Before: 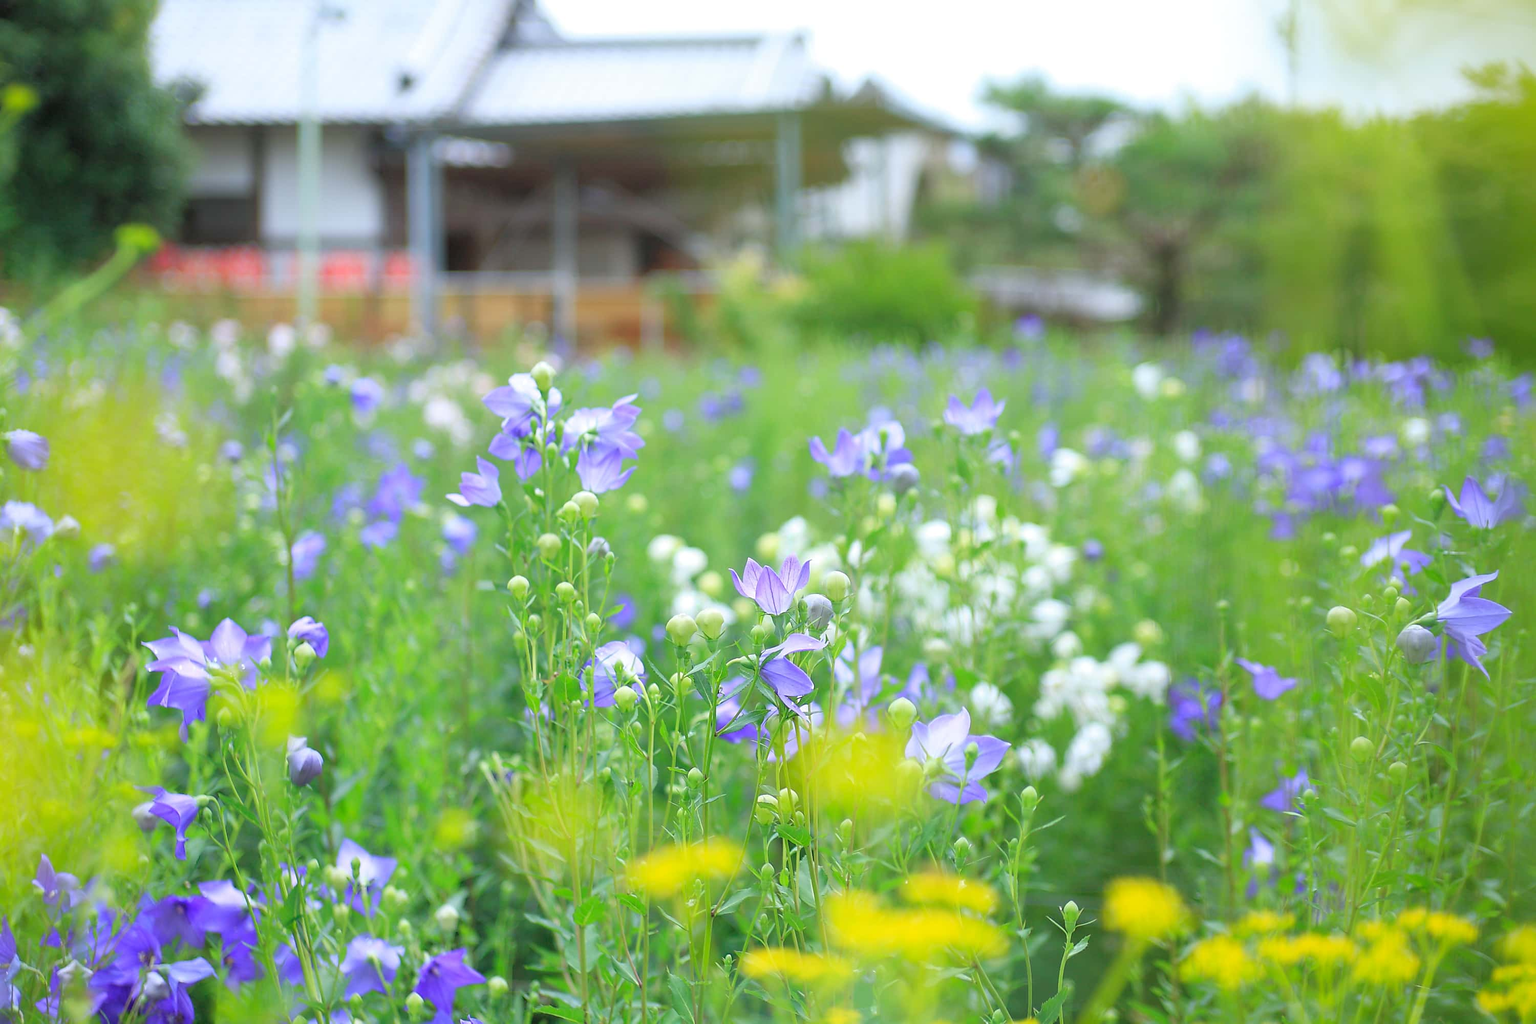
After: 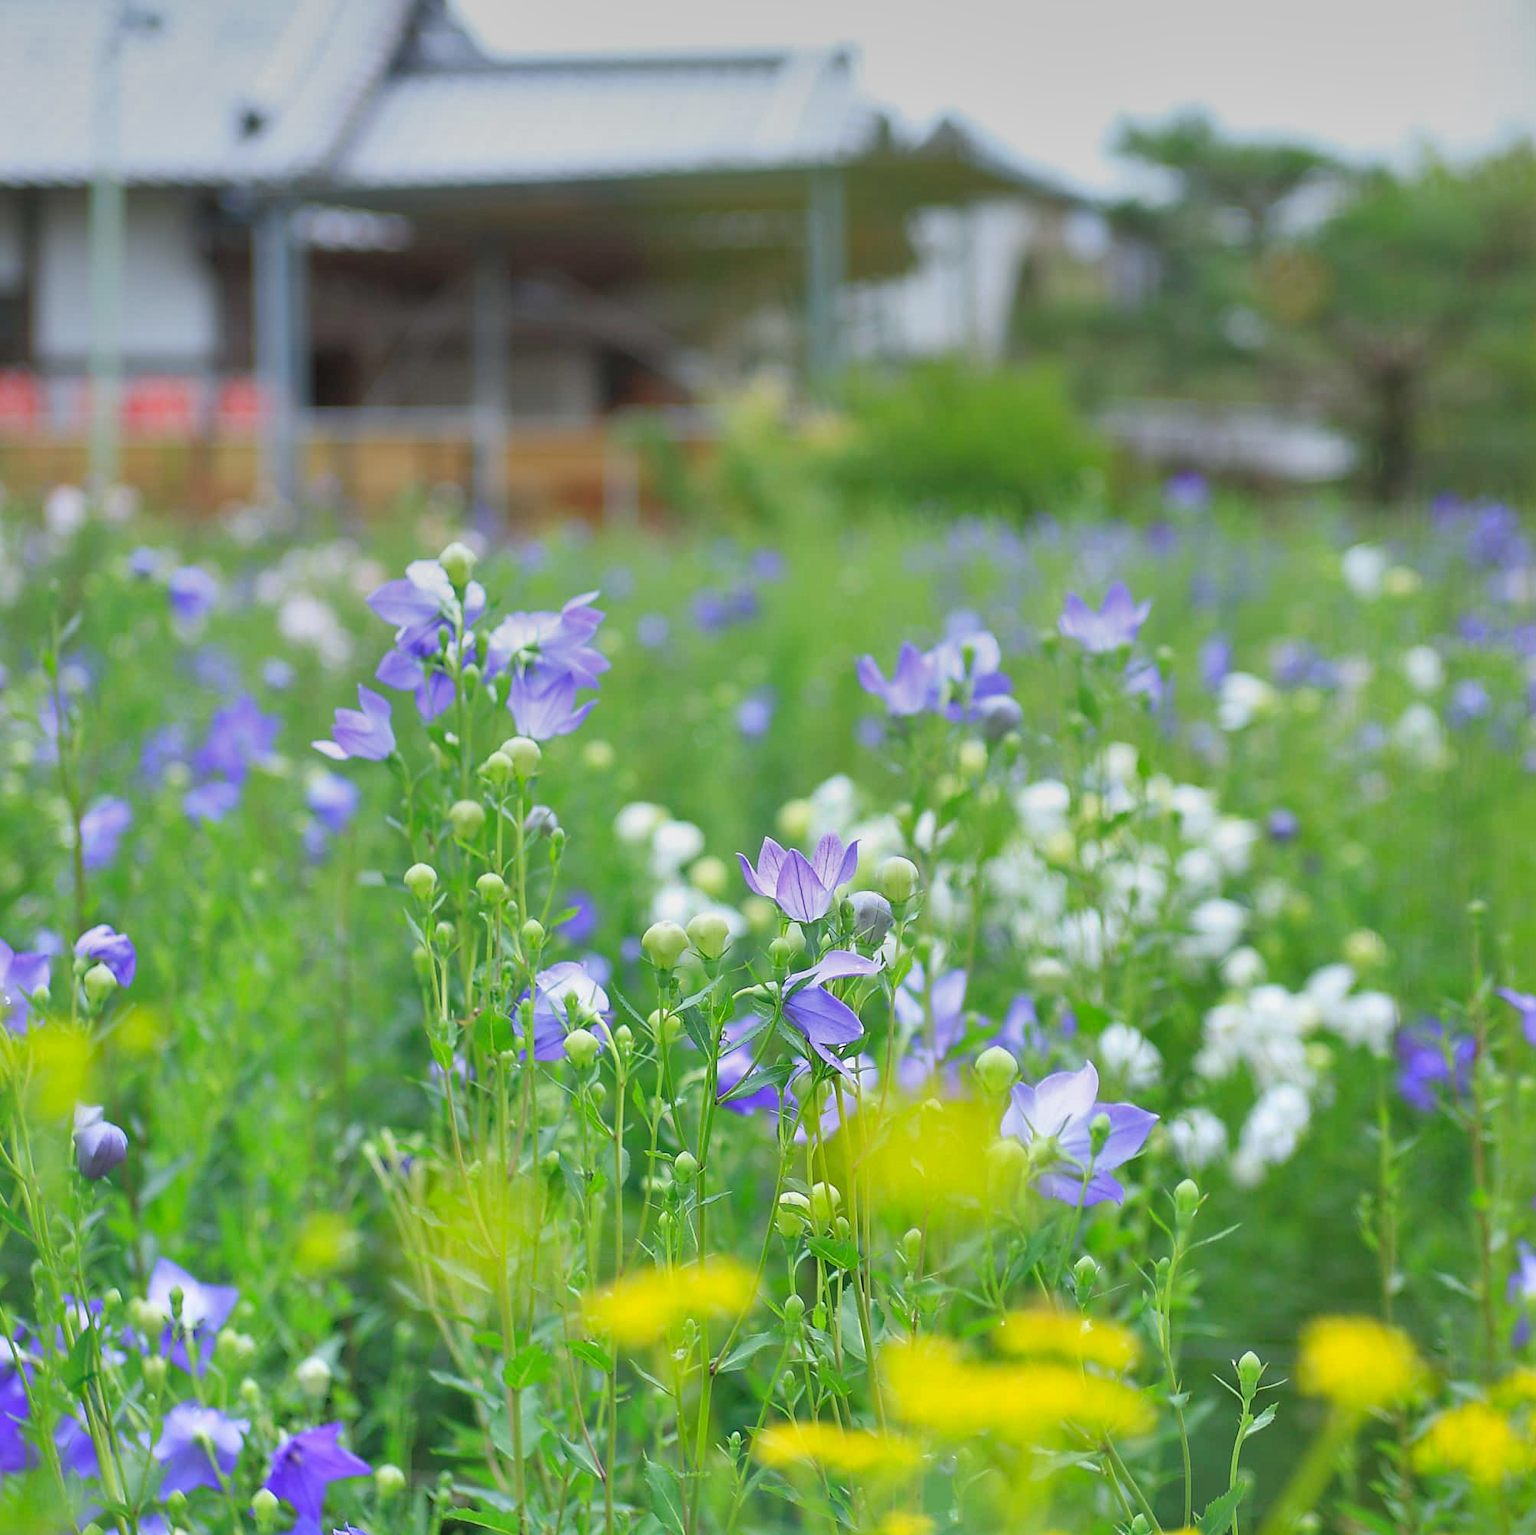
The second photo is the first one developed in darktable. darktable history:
crop and rotate: left 15.546%, right 17.787%
graduated density: on, module defaults
shadows and highlights: shadows 22.7, highlights -48.71, soften with gaussian
